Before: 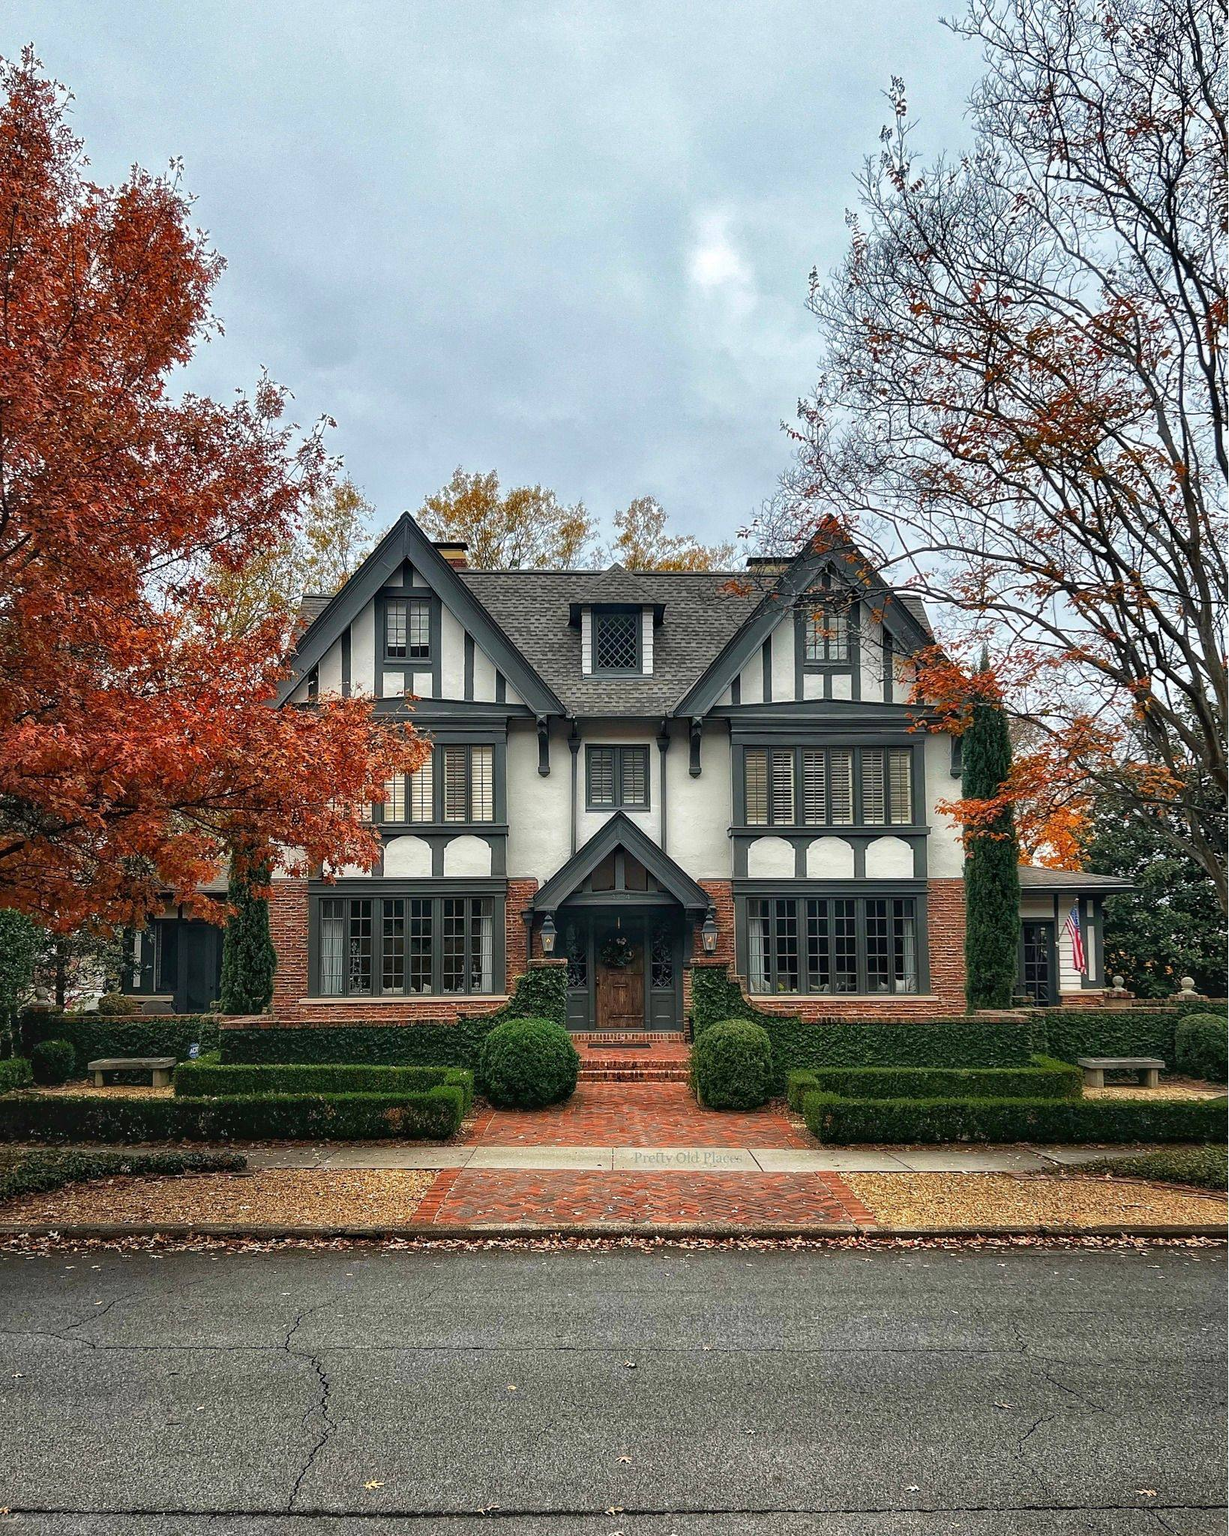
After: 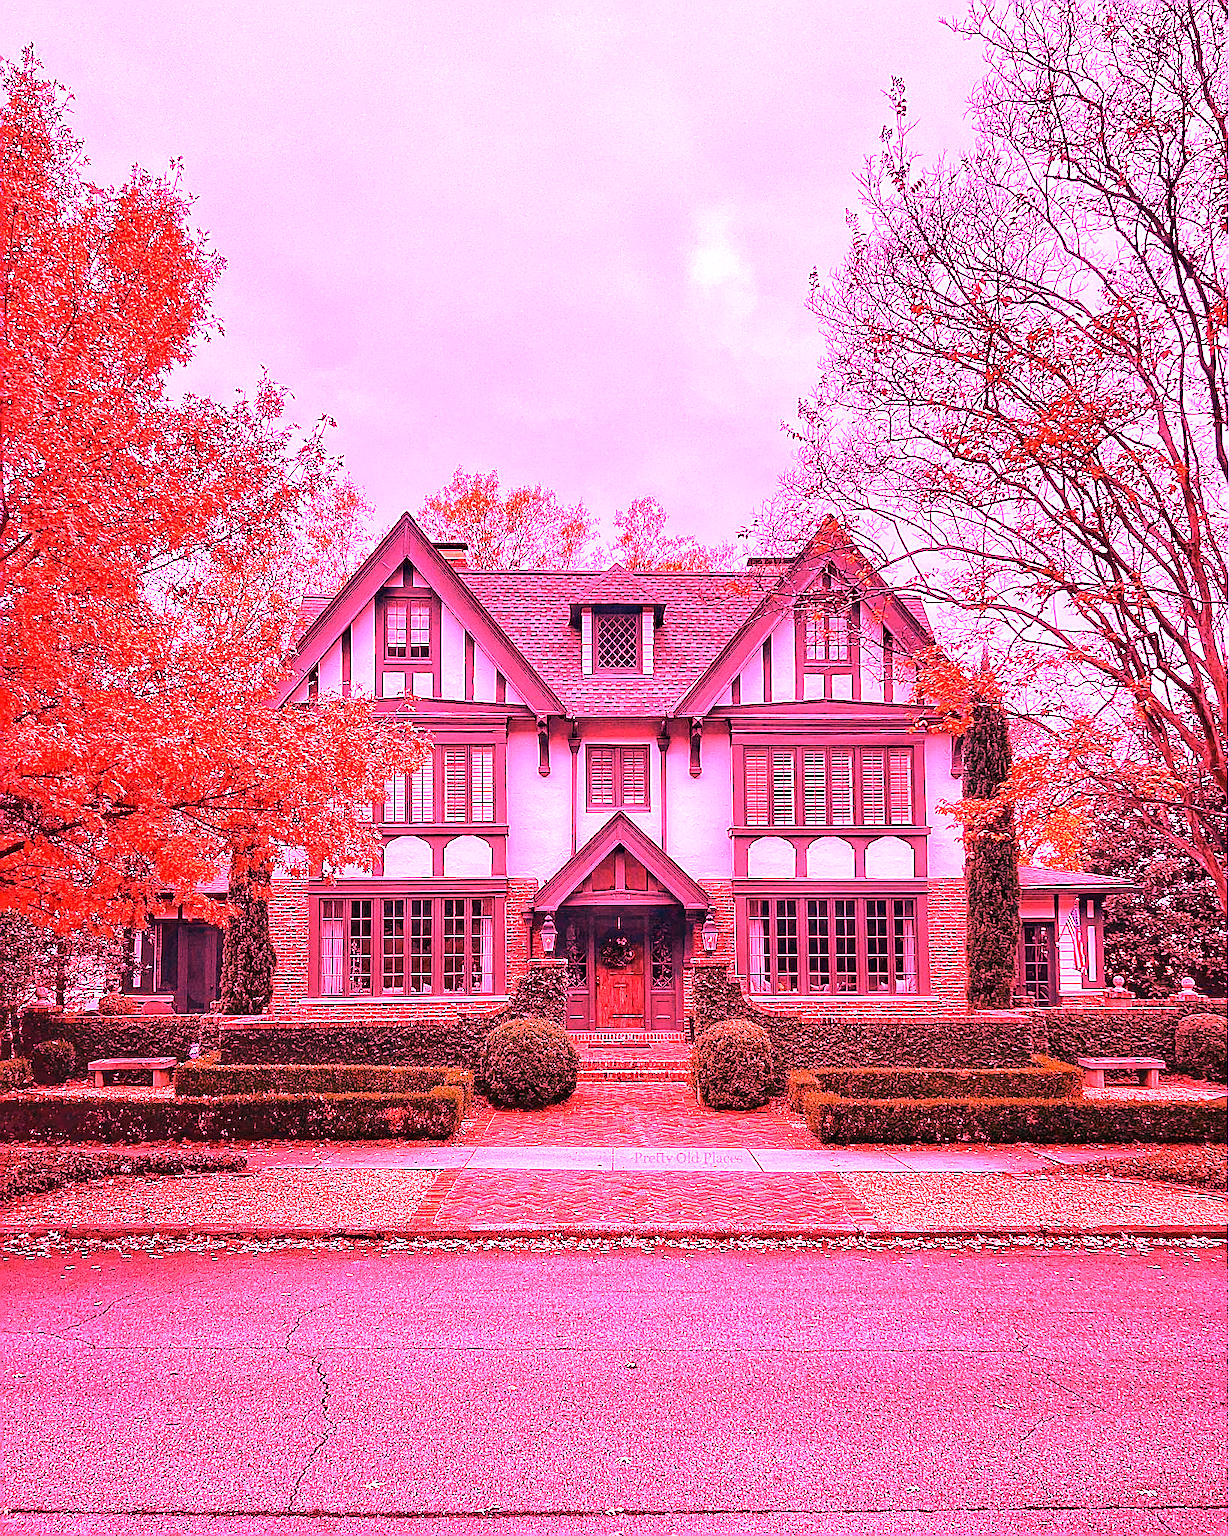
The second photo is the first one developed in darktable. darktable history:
sharpen: on, module defaults
tone equalizer: on, module defaults
white balance: red 4.26, blue 1.802
